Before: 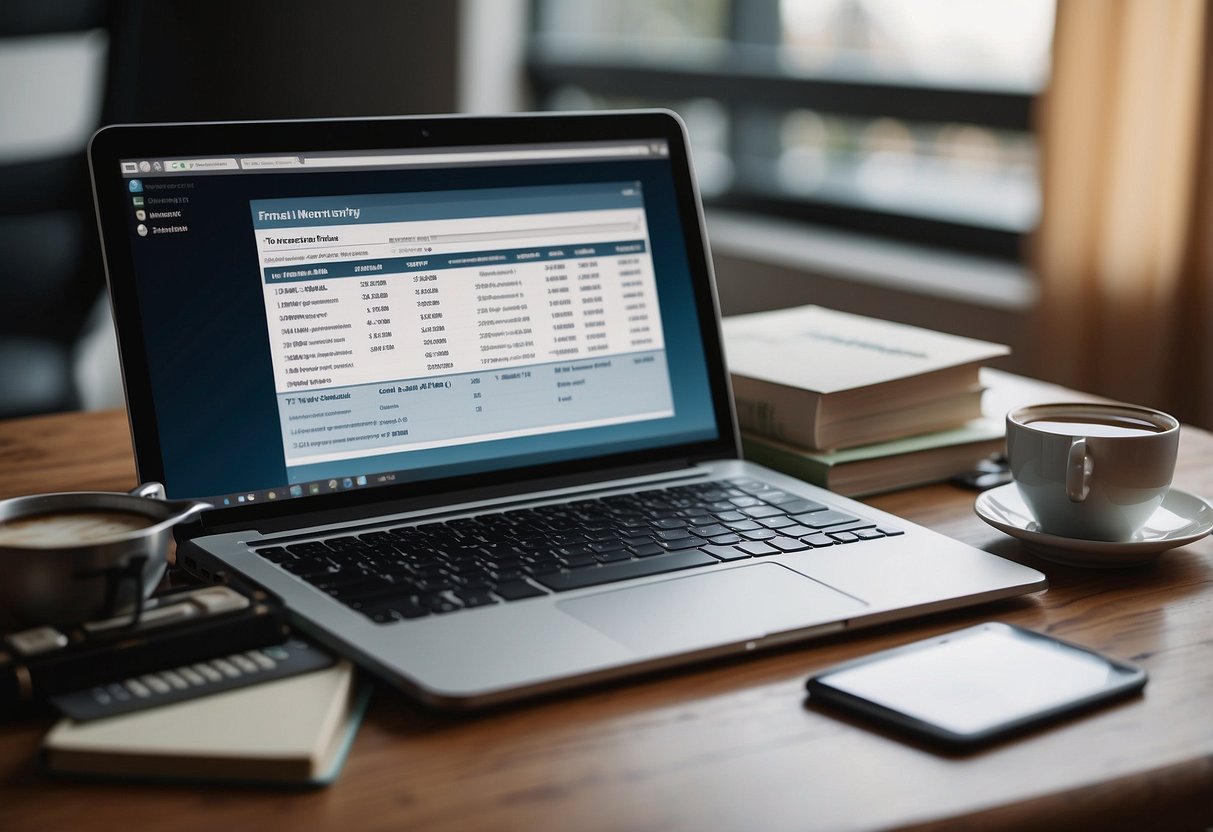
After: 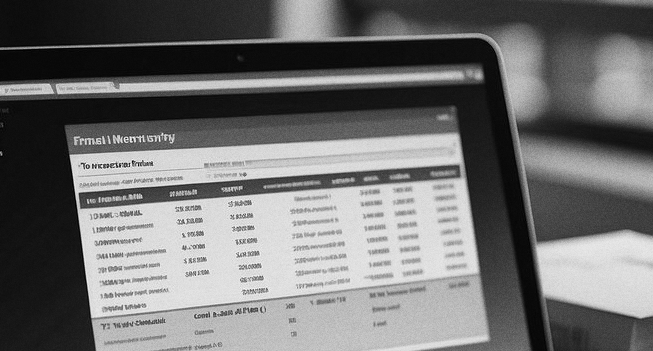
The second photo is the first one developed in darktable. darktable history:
crop: left 15.306%, top 9.065%, right 30.789%, bottom 48.638%
monochrome: on, module defaults
grain: on, module defaults
